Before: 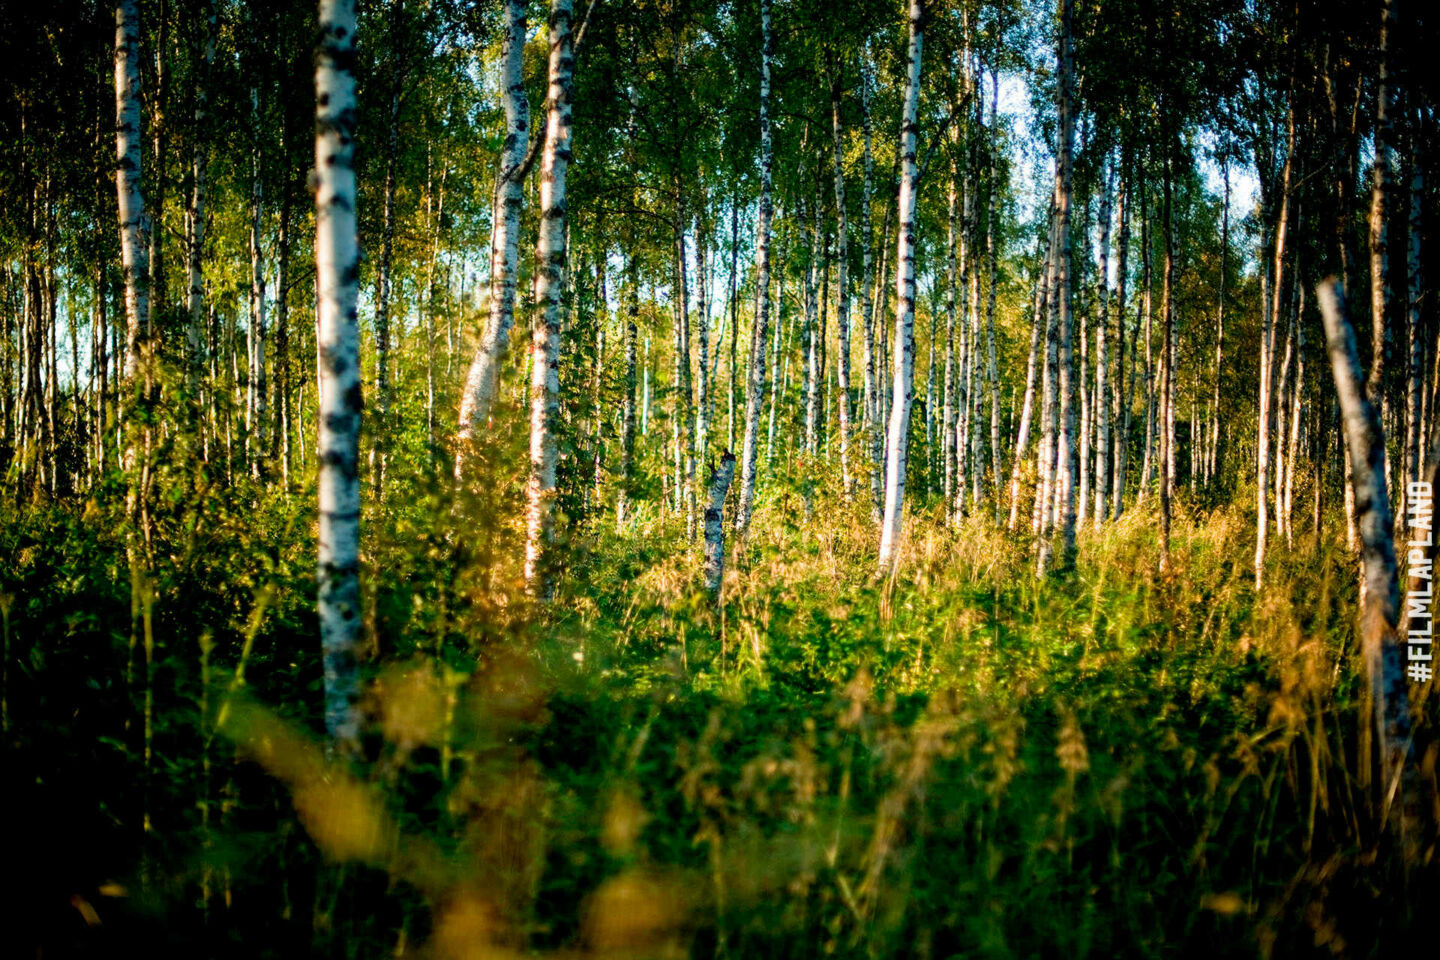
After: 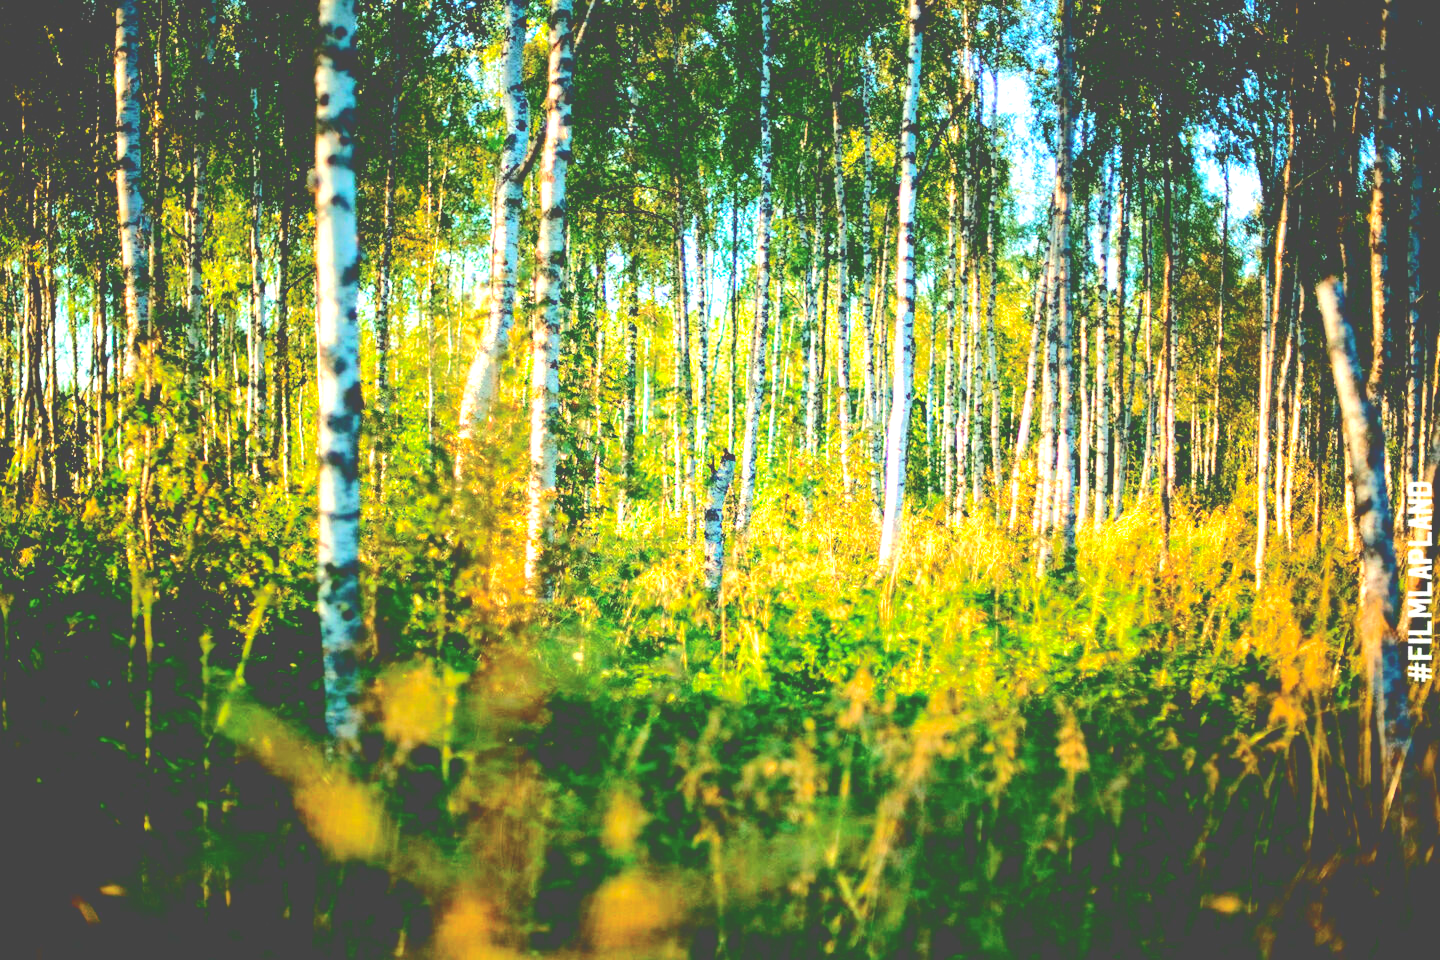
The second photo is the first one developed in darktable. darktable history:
contrast brightness saturation: contrast 0.196, brightness 0.161, saturation 0.227
tone curve: curves: ch0 [(0, 0) (0.003, 0.272) (0.011, 0.275) (0.025, 0.275) (0.044, 0.278) (0.069, 0.282) (0.1, 0.284) (0.136, 0.287) (0.177, 0.294) (0.224, 0.314) (0.277, 0.347) (0.335, 0.403) (0.399, 0.473) (0.468, 0.552) (0.543, 0.622) (0.623, 0.69) (0.709, 0.756) (0.801, 0.818) (0.898, 0.865) (1, 1)], color space Lab, independent channels, preserve colors none
exposure: black level correction -0.005, exposure 1.001 EV, compensate highlight preservation false
